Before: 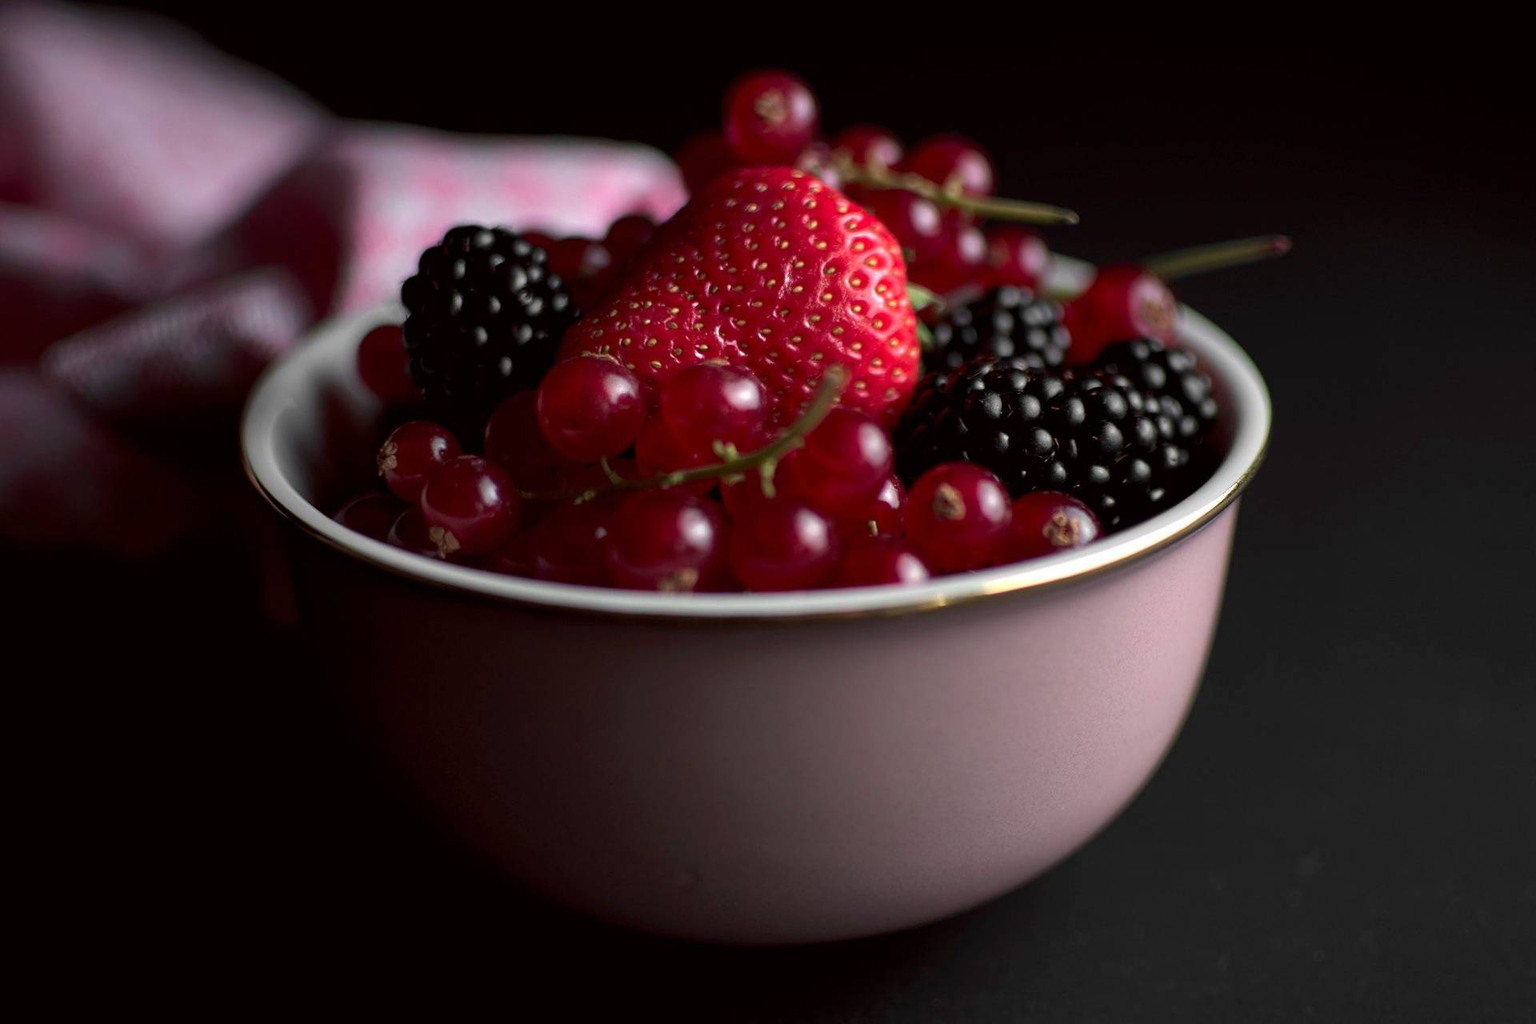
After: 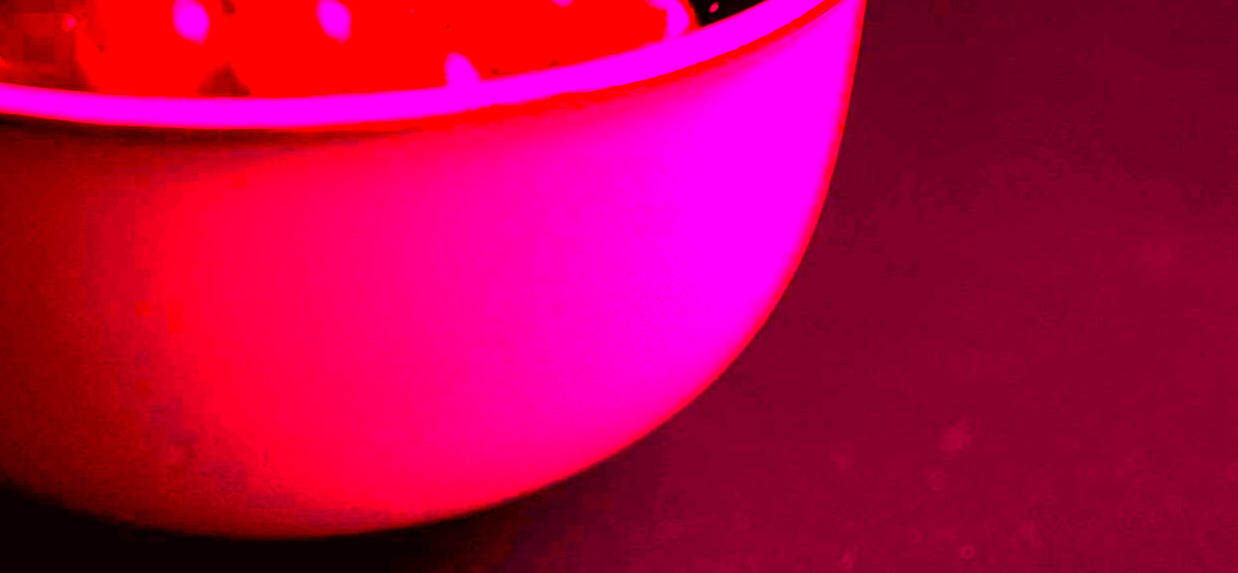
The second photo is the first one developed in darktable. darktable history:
color balance rgb: linear chroma grading › global chroma 9%, perceptual saturation grading › global saturation 36%, perceptual brilliance grading › global brilliance 15%, perceptual brilliance grading › shadows -35%, global vibrance 15%
white balance: red 4.26, blue 1.802
crop and rotate: left 35.509%, top 50.238%, bottom 4.934%
